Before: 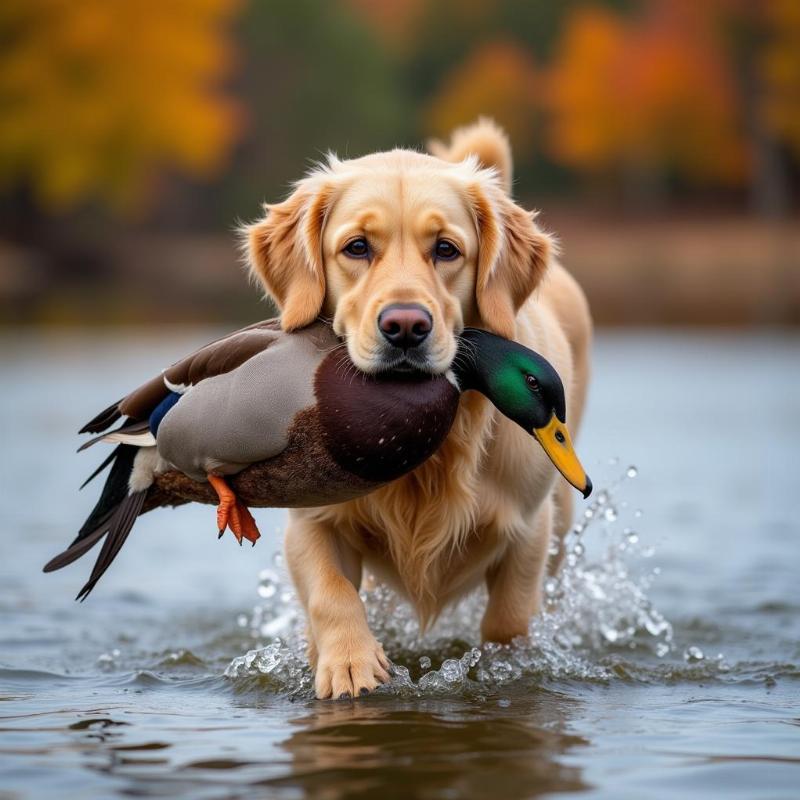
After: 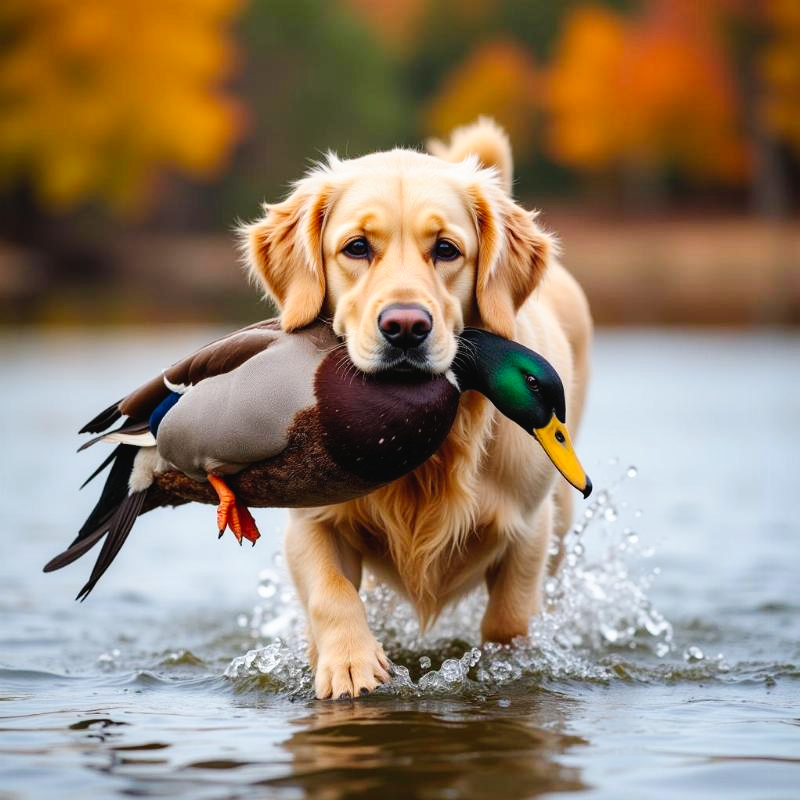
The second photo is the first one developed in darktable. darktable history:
tone curve: curves: ch0 [(0, 0.023) (0.087, 0.065) (0.184, 0.168) (0.45, 0.54) (0.57, 0.683) (0.722, 0.825) (0.877, 0.948) (1, 1)]; ch1 [(0, 0) (0.388, 0.369) (0.45, 0.43) (0.505, 0.509) (0.534, 0.528) (0.657, 0.655) (1, 1)]; ch2 [(0, 0) (0.314, 0.223) (0.427, 0.405) (0.5, 0.5) (0.55, 0.566) (0.625, 0.657) (1, 1)], preserve colors none
